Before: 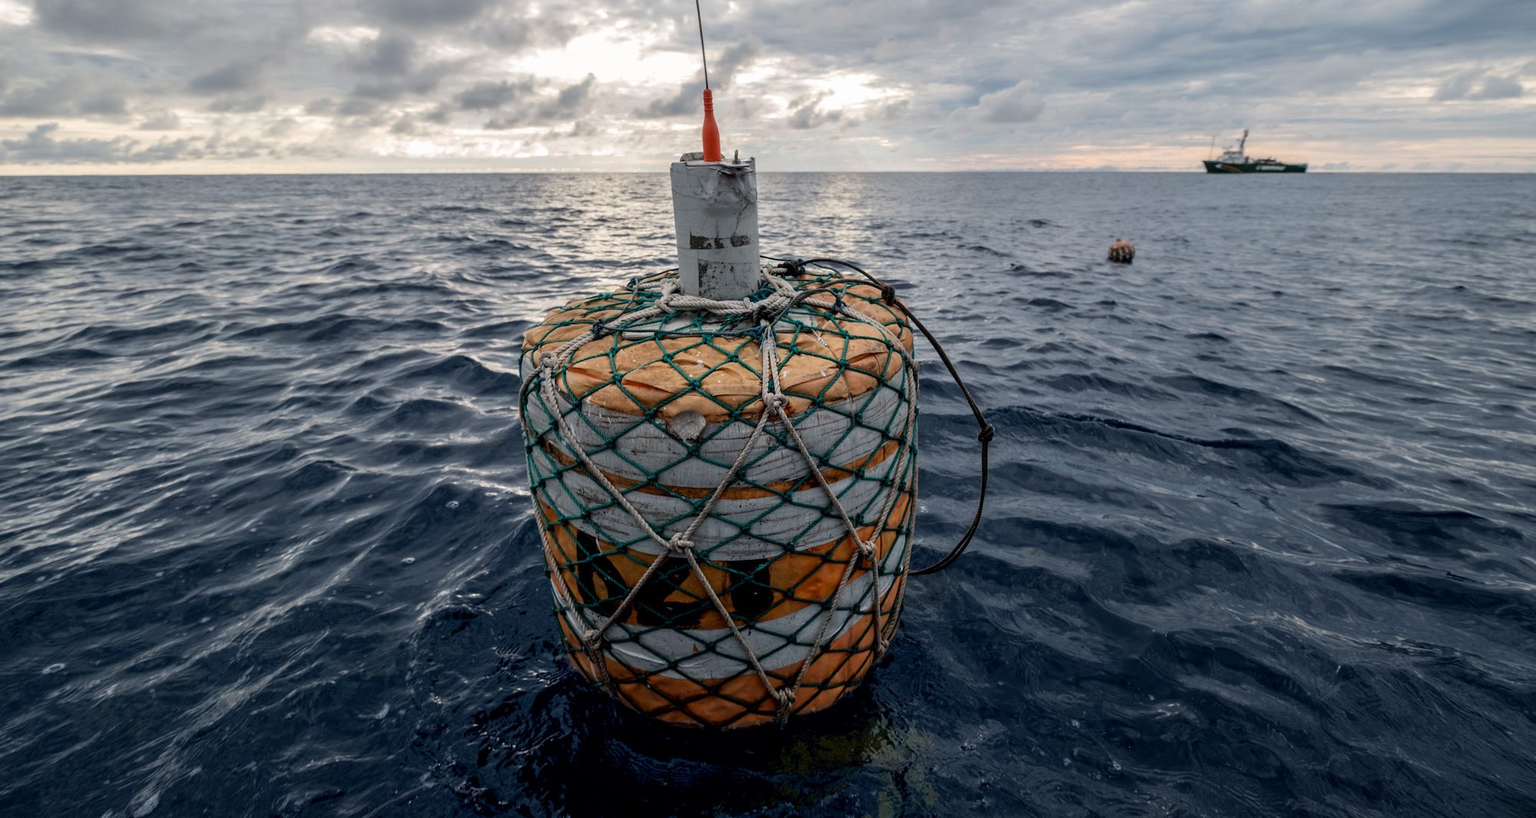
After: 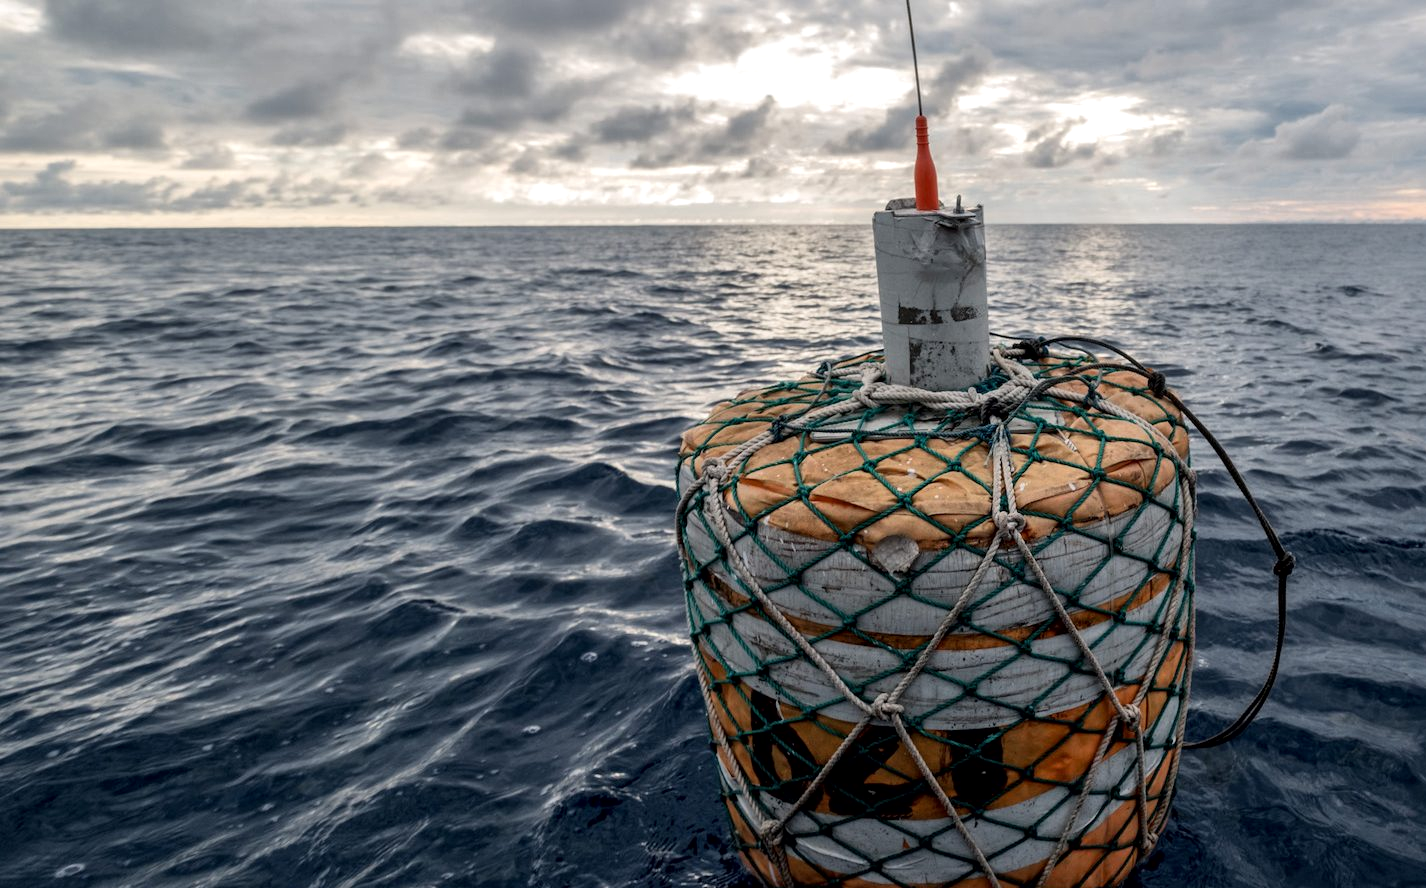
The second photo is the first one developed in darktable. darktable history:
local contrast: mode bilateral grid, contrast 20, coarseness 50, detail 130%, midtone range 0.2
crop: right 28.696%, bottom 16.498%
